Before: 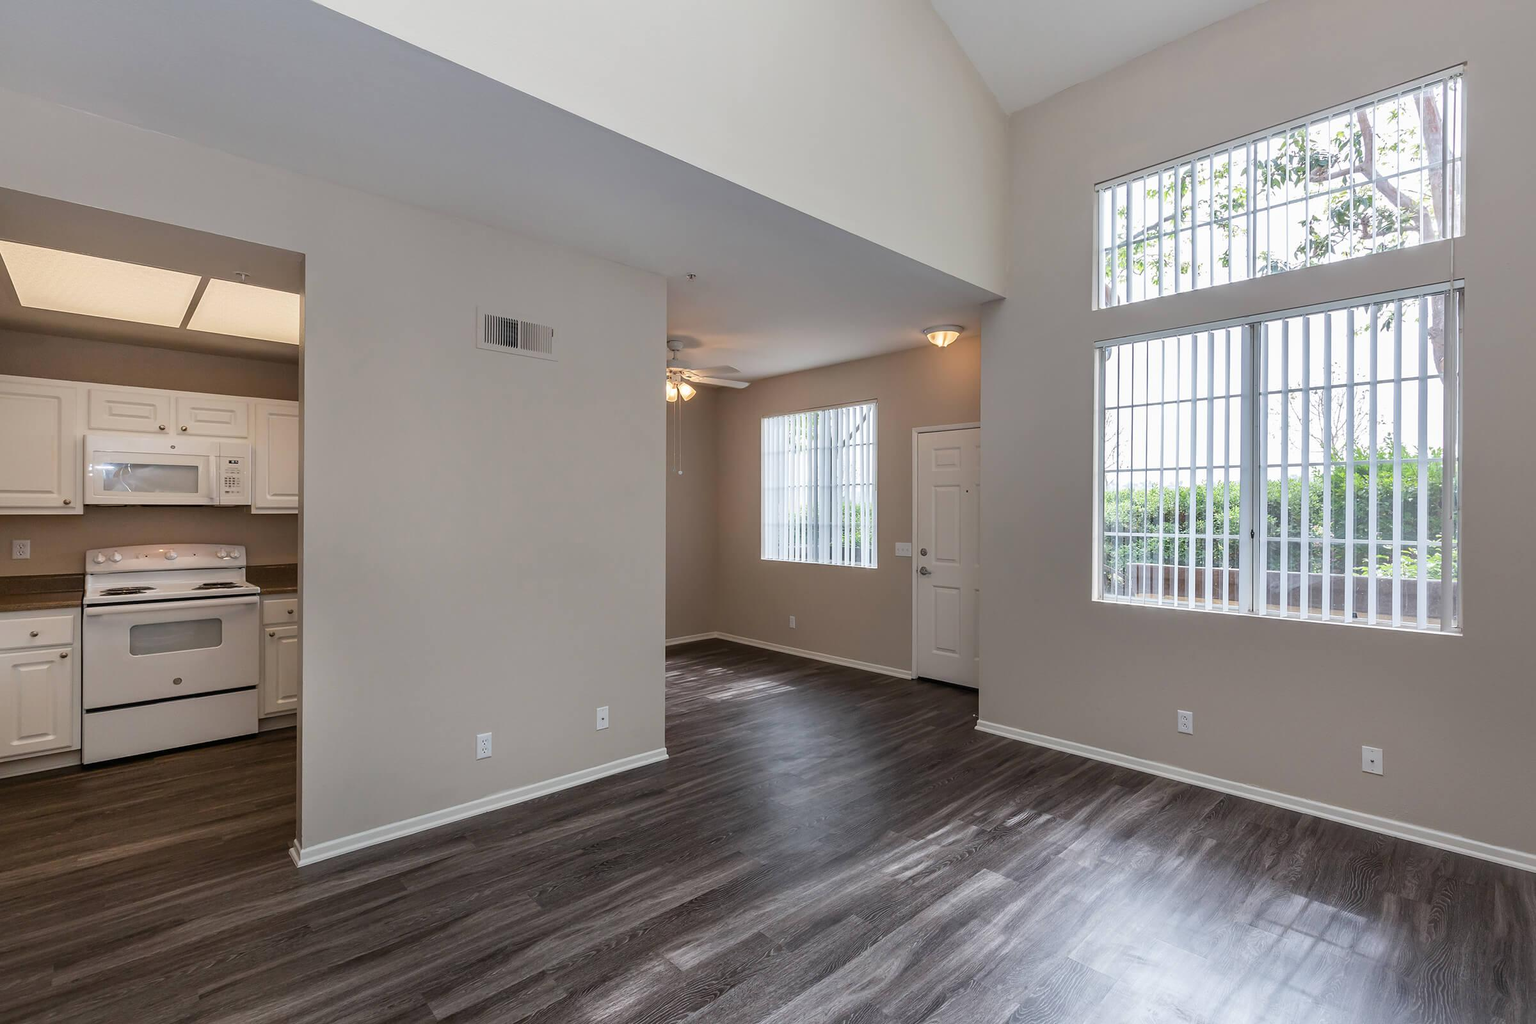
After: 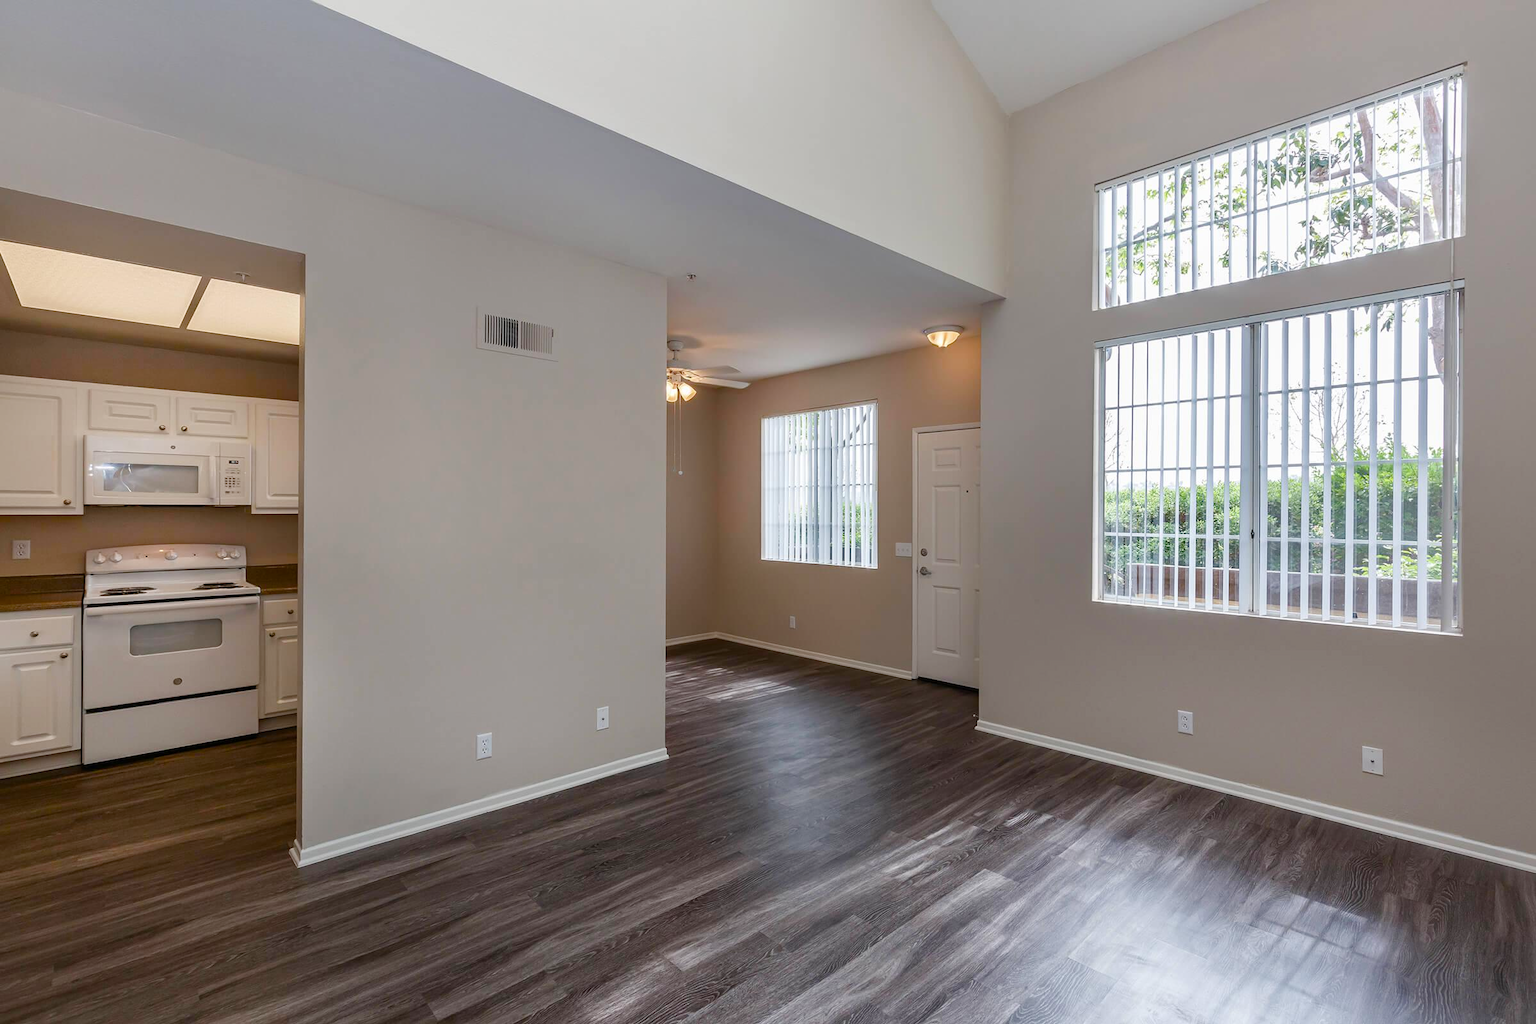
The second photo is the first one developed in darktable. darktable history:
color balance rgb: perceptual saturation grading › global saturation 19.44%, perceptual saturation grading › highlights -25.309%, perceptual saturation grading › shadows 49.896%
